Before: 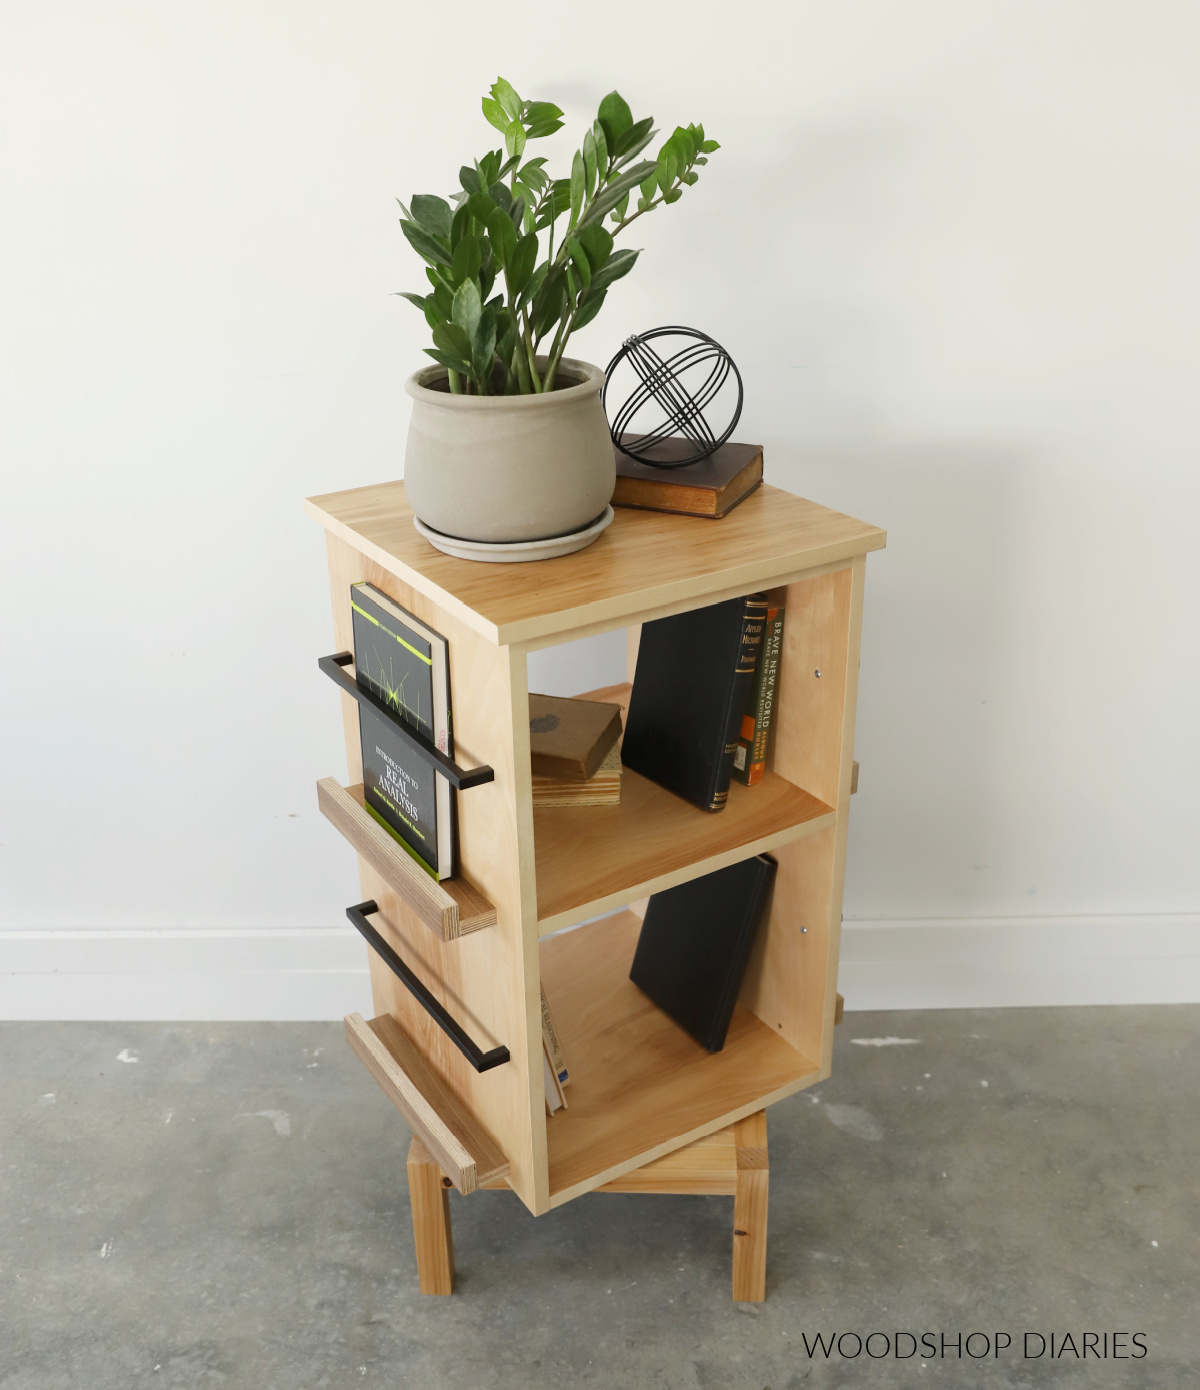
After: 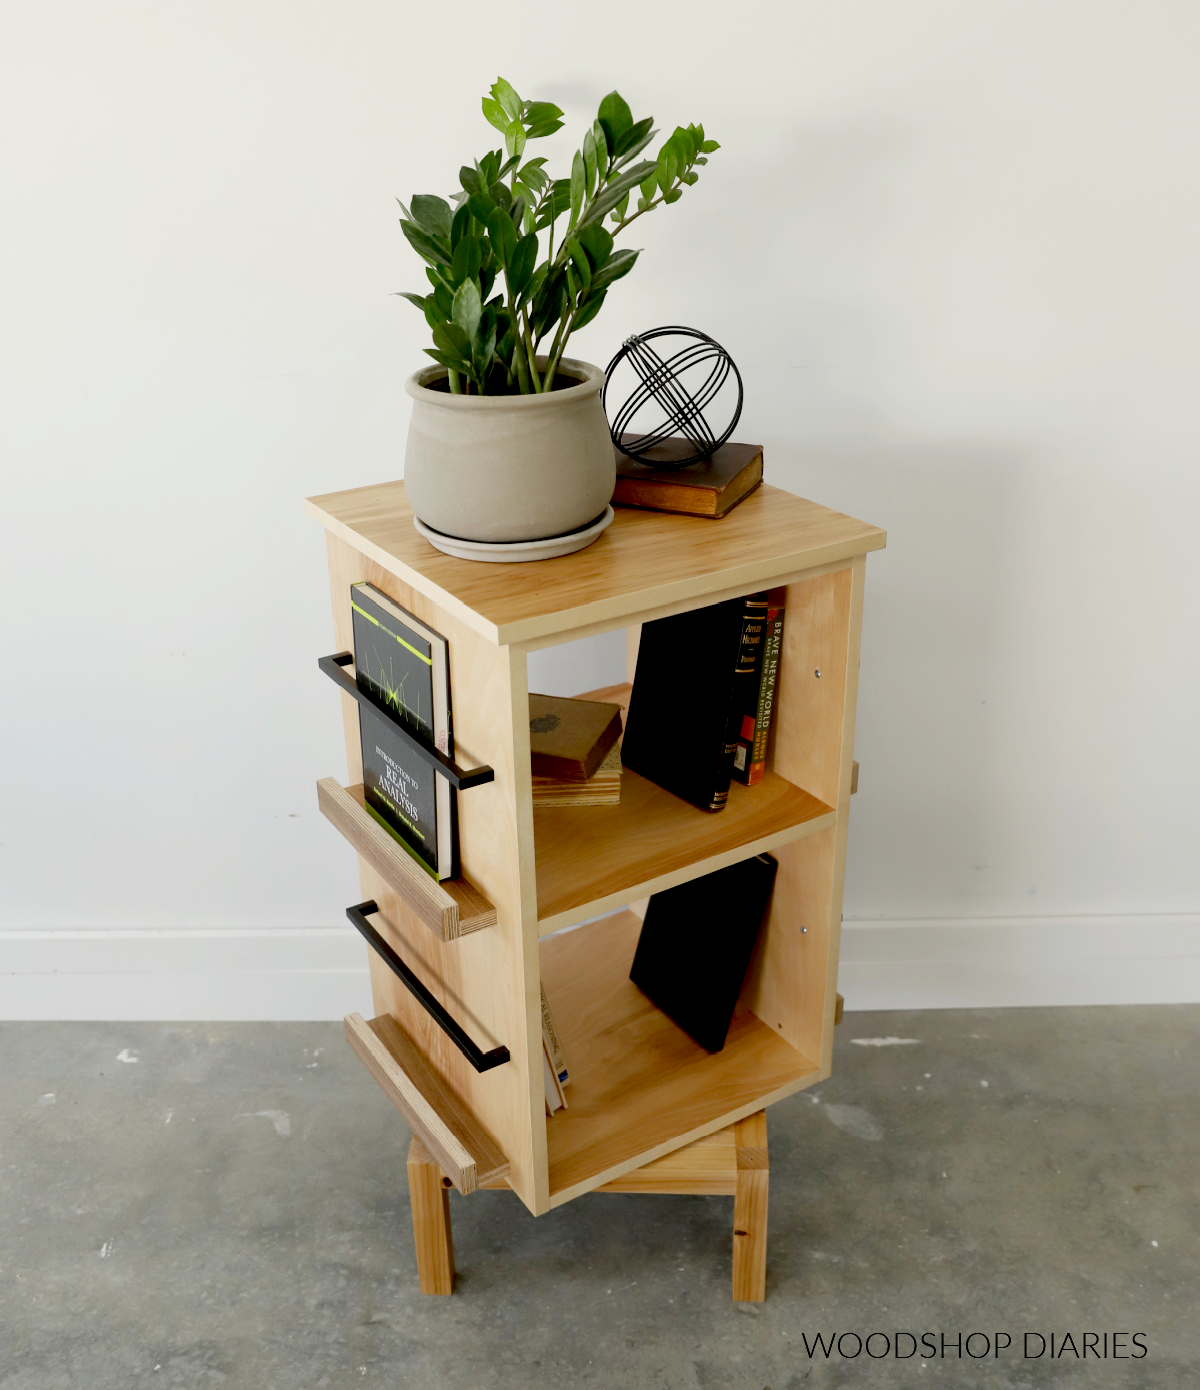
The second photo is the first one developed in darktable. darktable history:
exposure: black level correction 0.029, exposure -0.082 EV, compensate exposure bias true, compensate highlight preservation false
